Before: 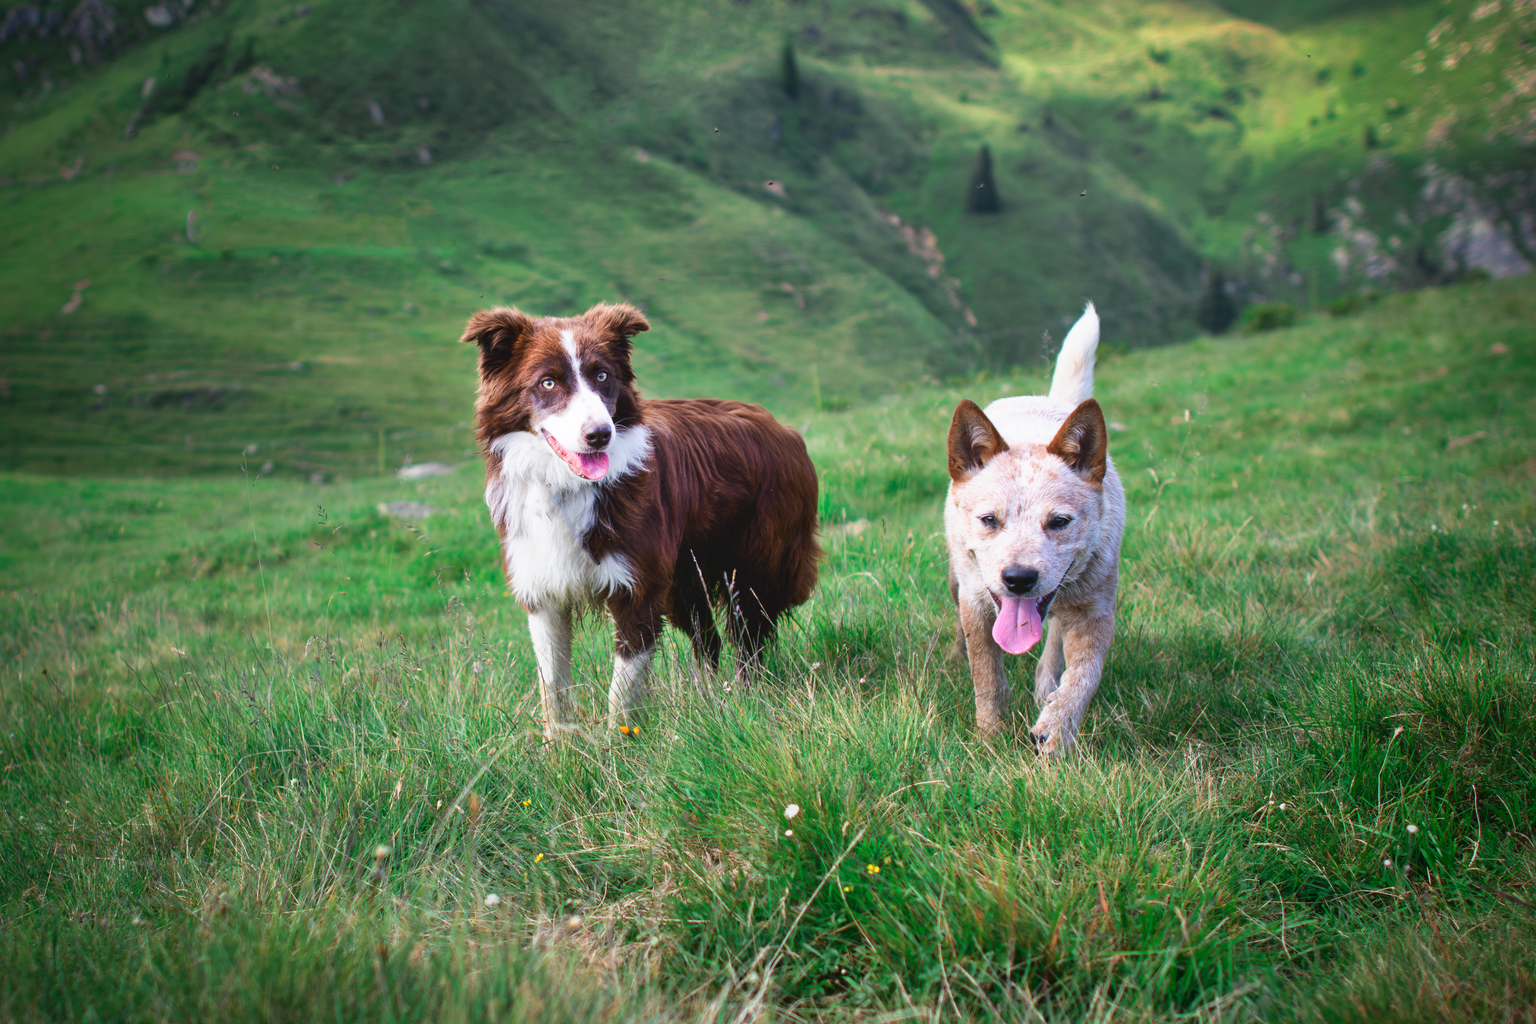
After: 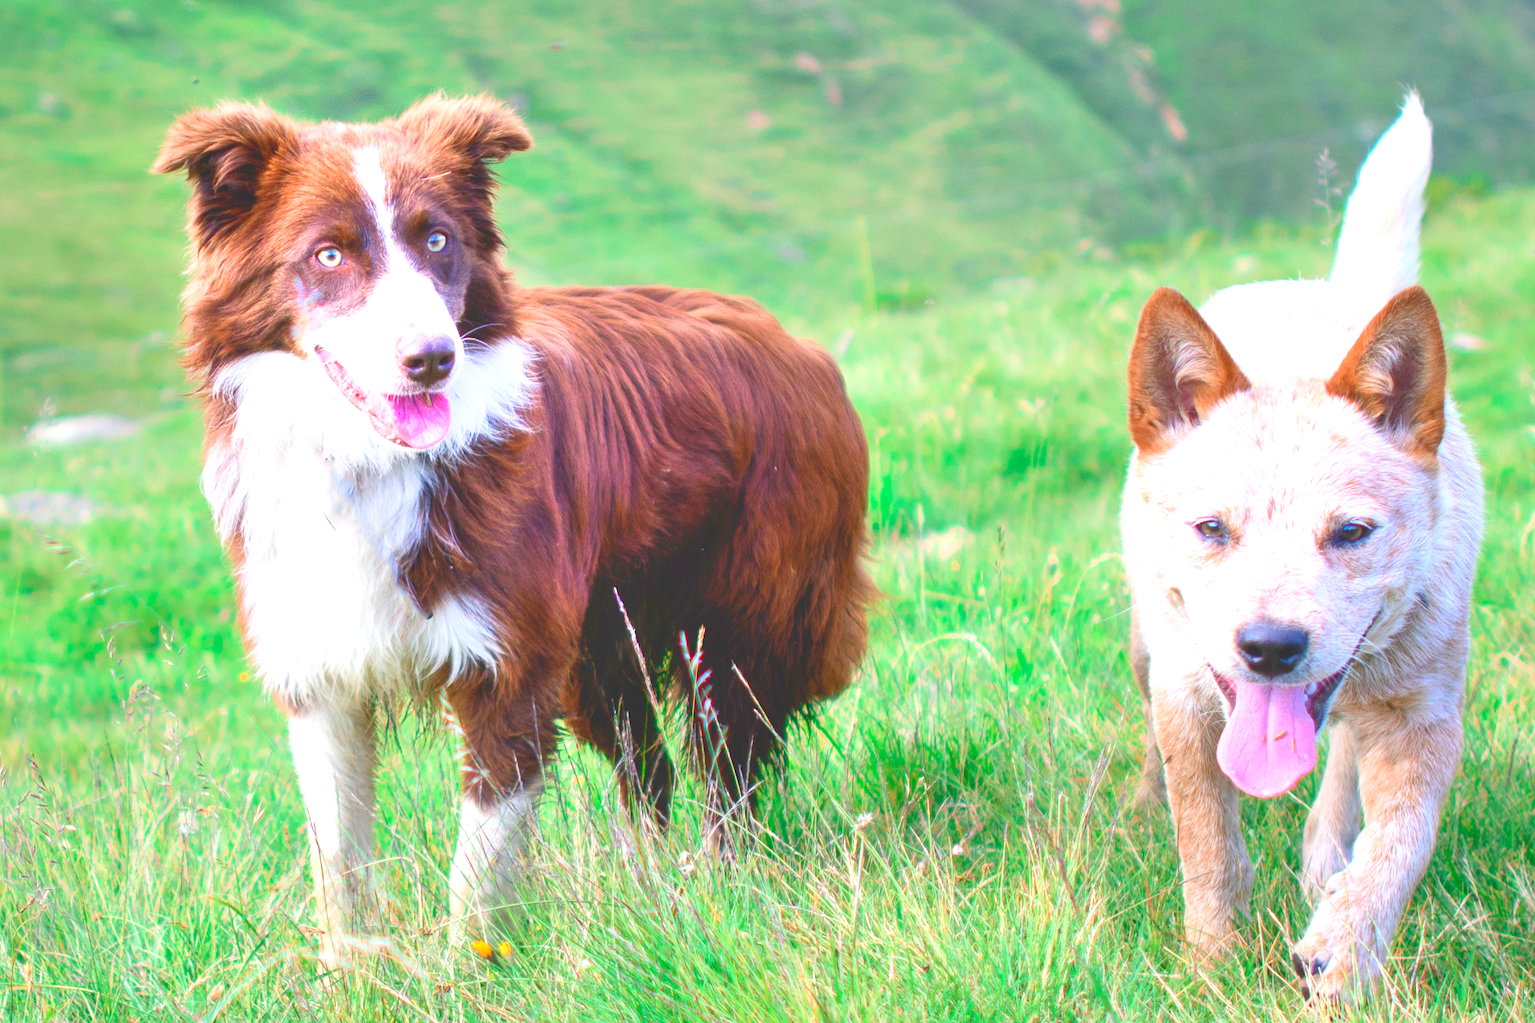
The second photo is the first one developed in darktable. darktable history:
crop: left 25%, top 25%, right 25%, bottom 25%
levels: levels [0.008, 0.318, 0.836]
